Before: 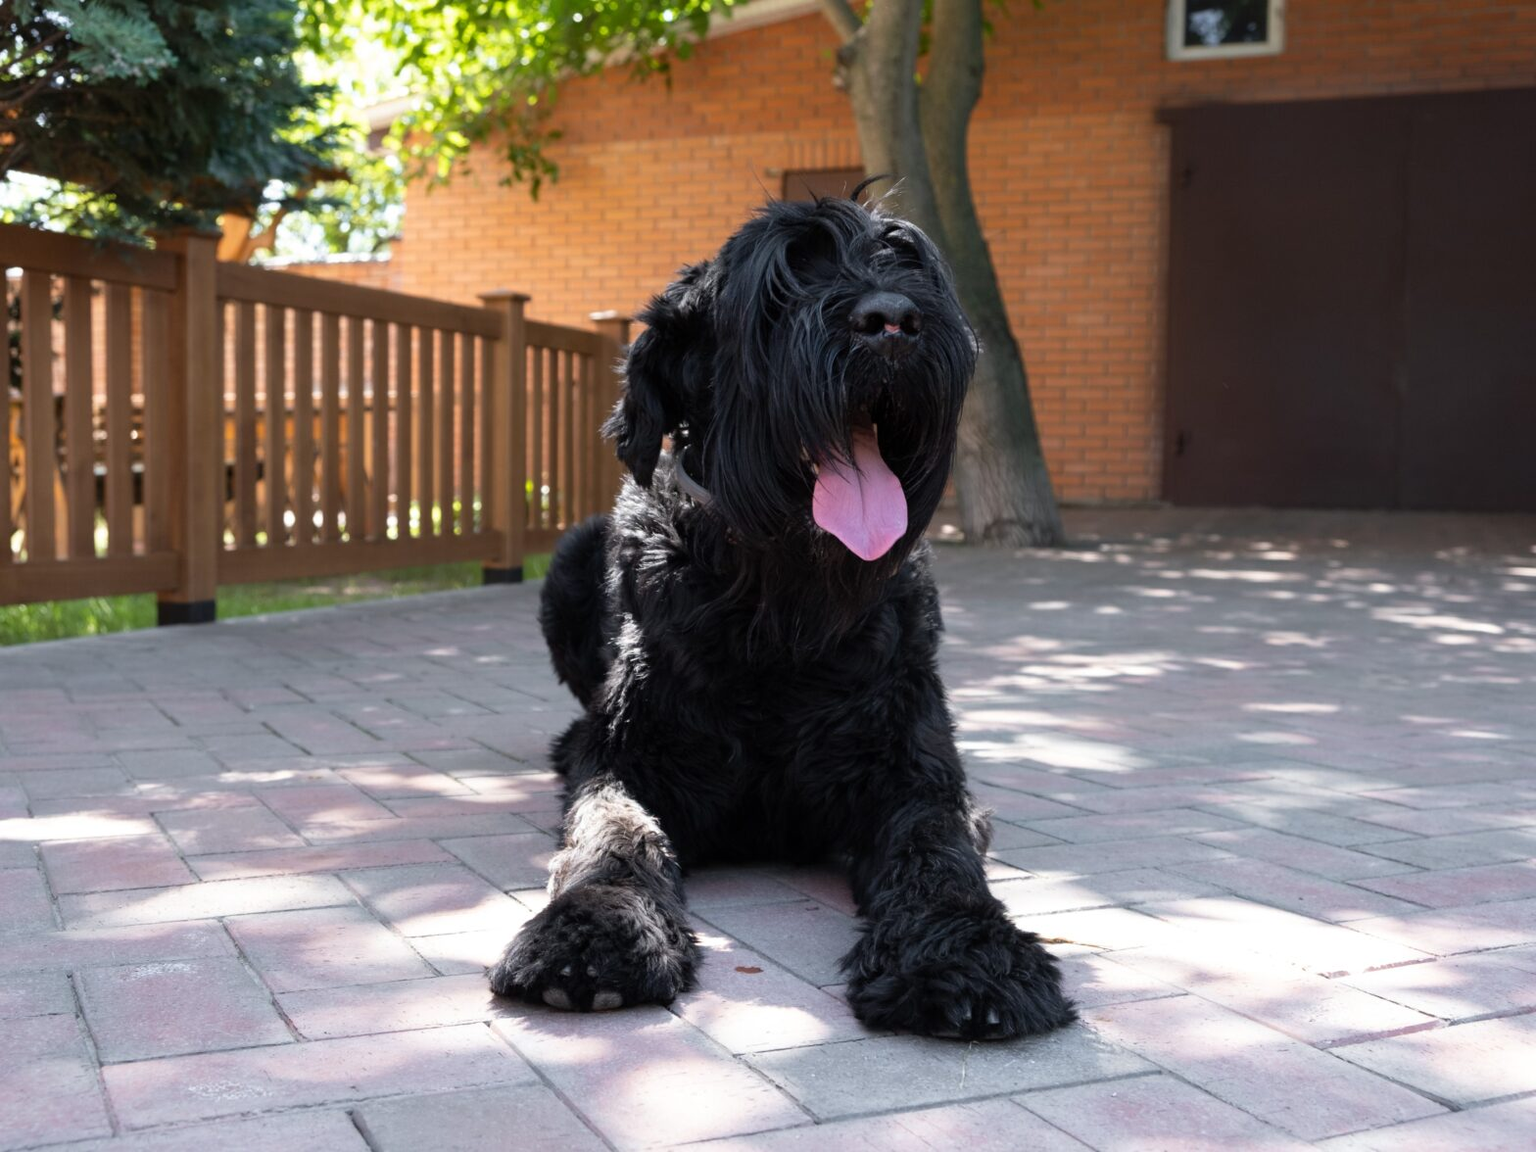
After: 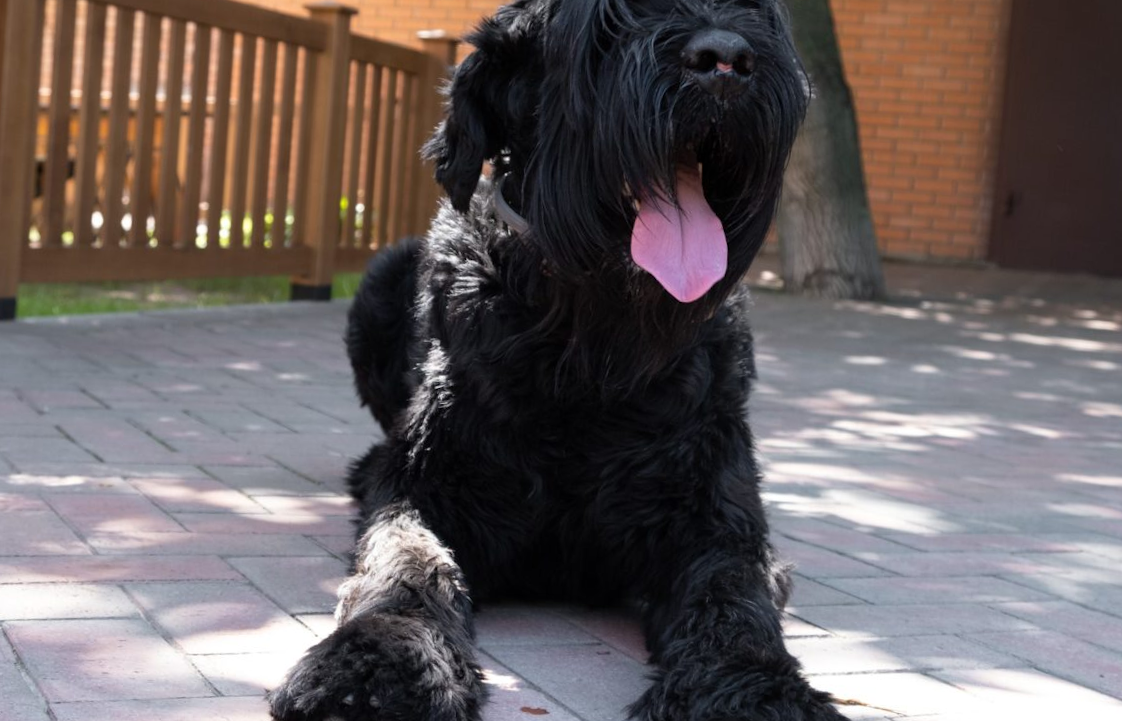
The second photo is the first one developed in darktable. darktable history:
crop and rotate: angle -3.83°, left 9.753%, top 21.279%, right 12.435%, bottom 12.078%
